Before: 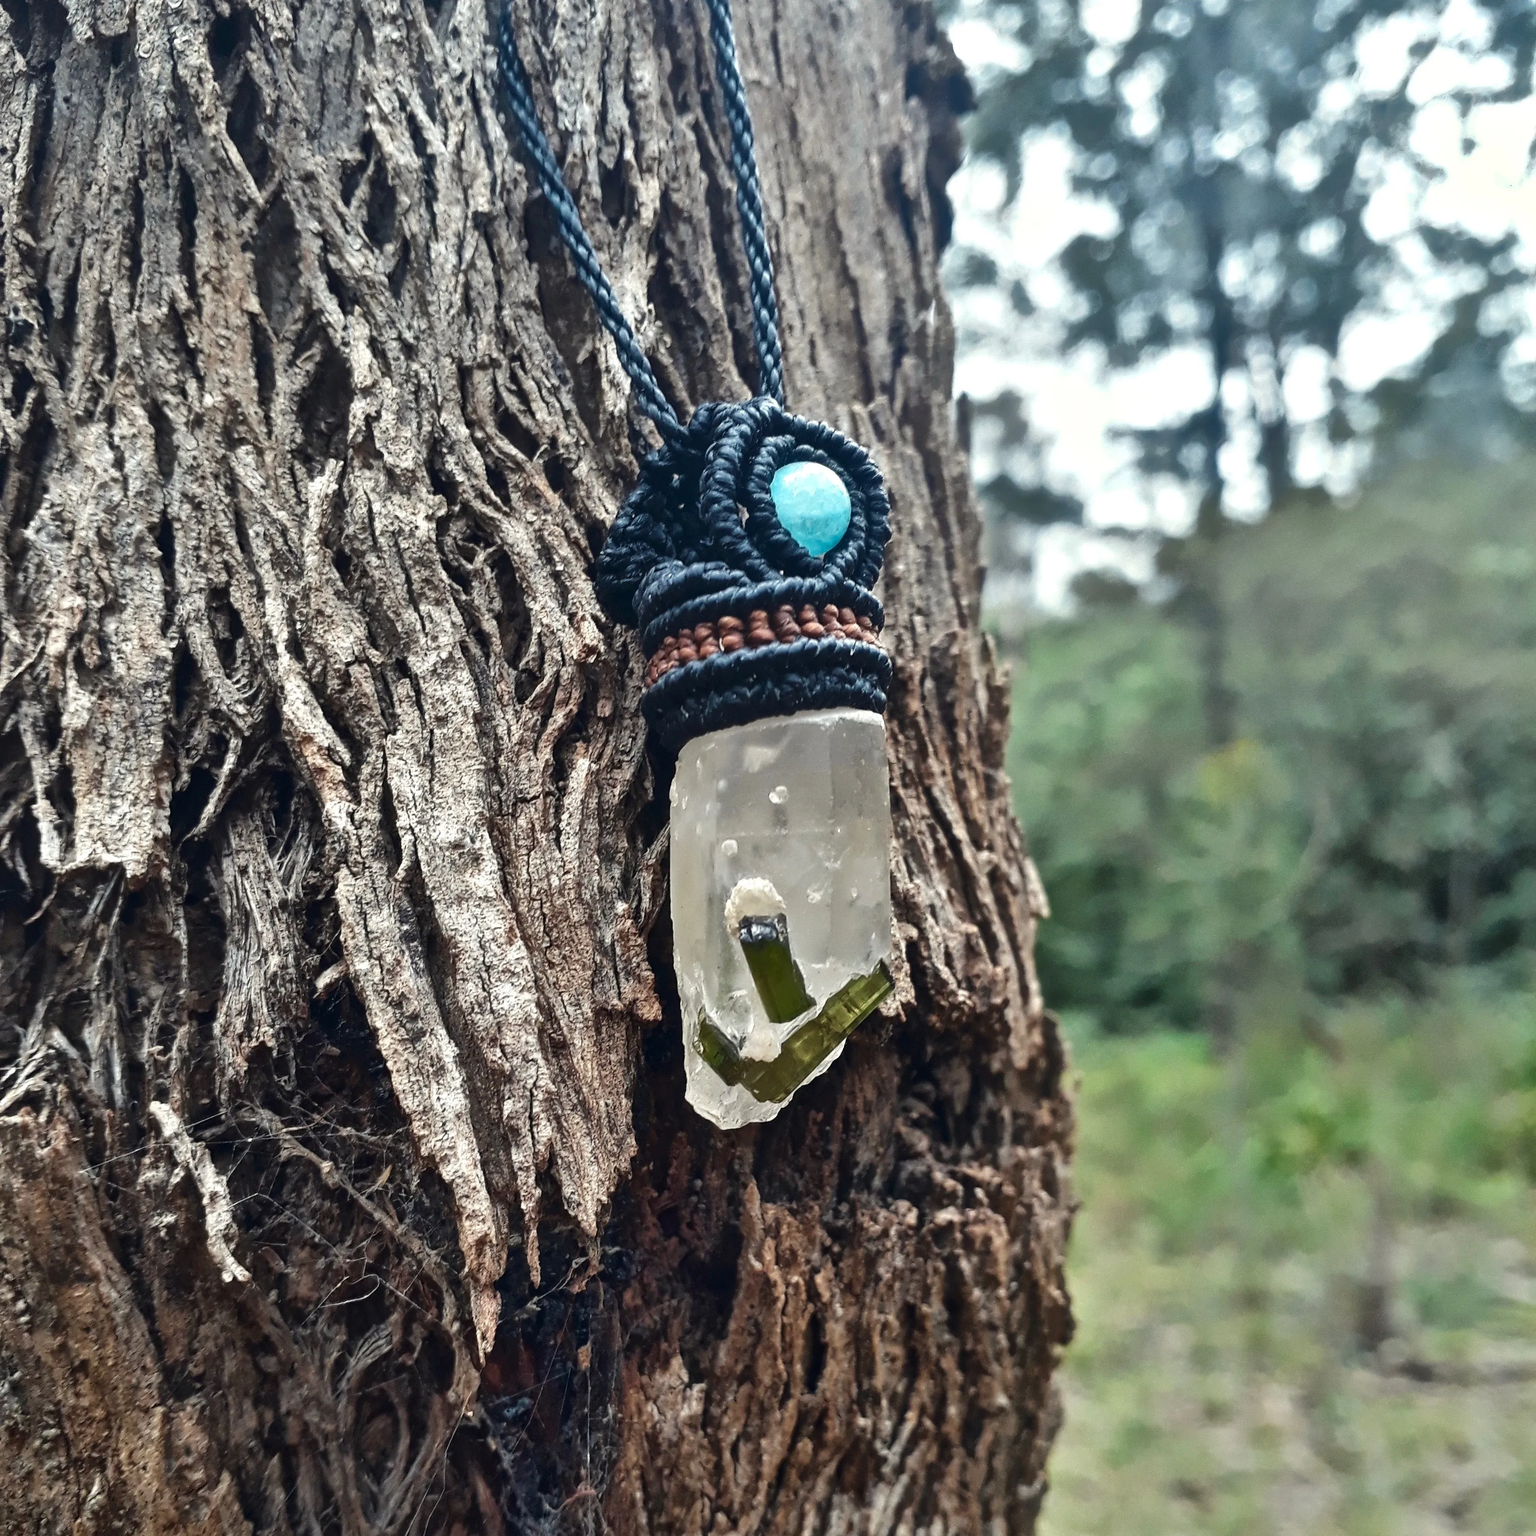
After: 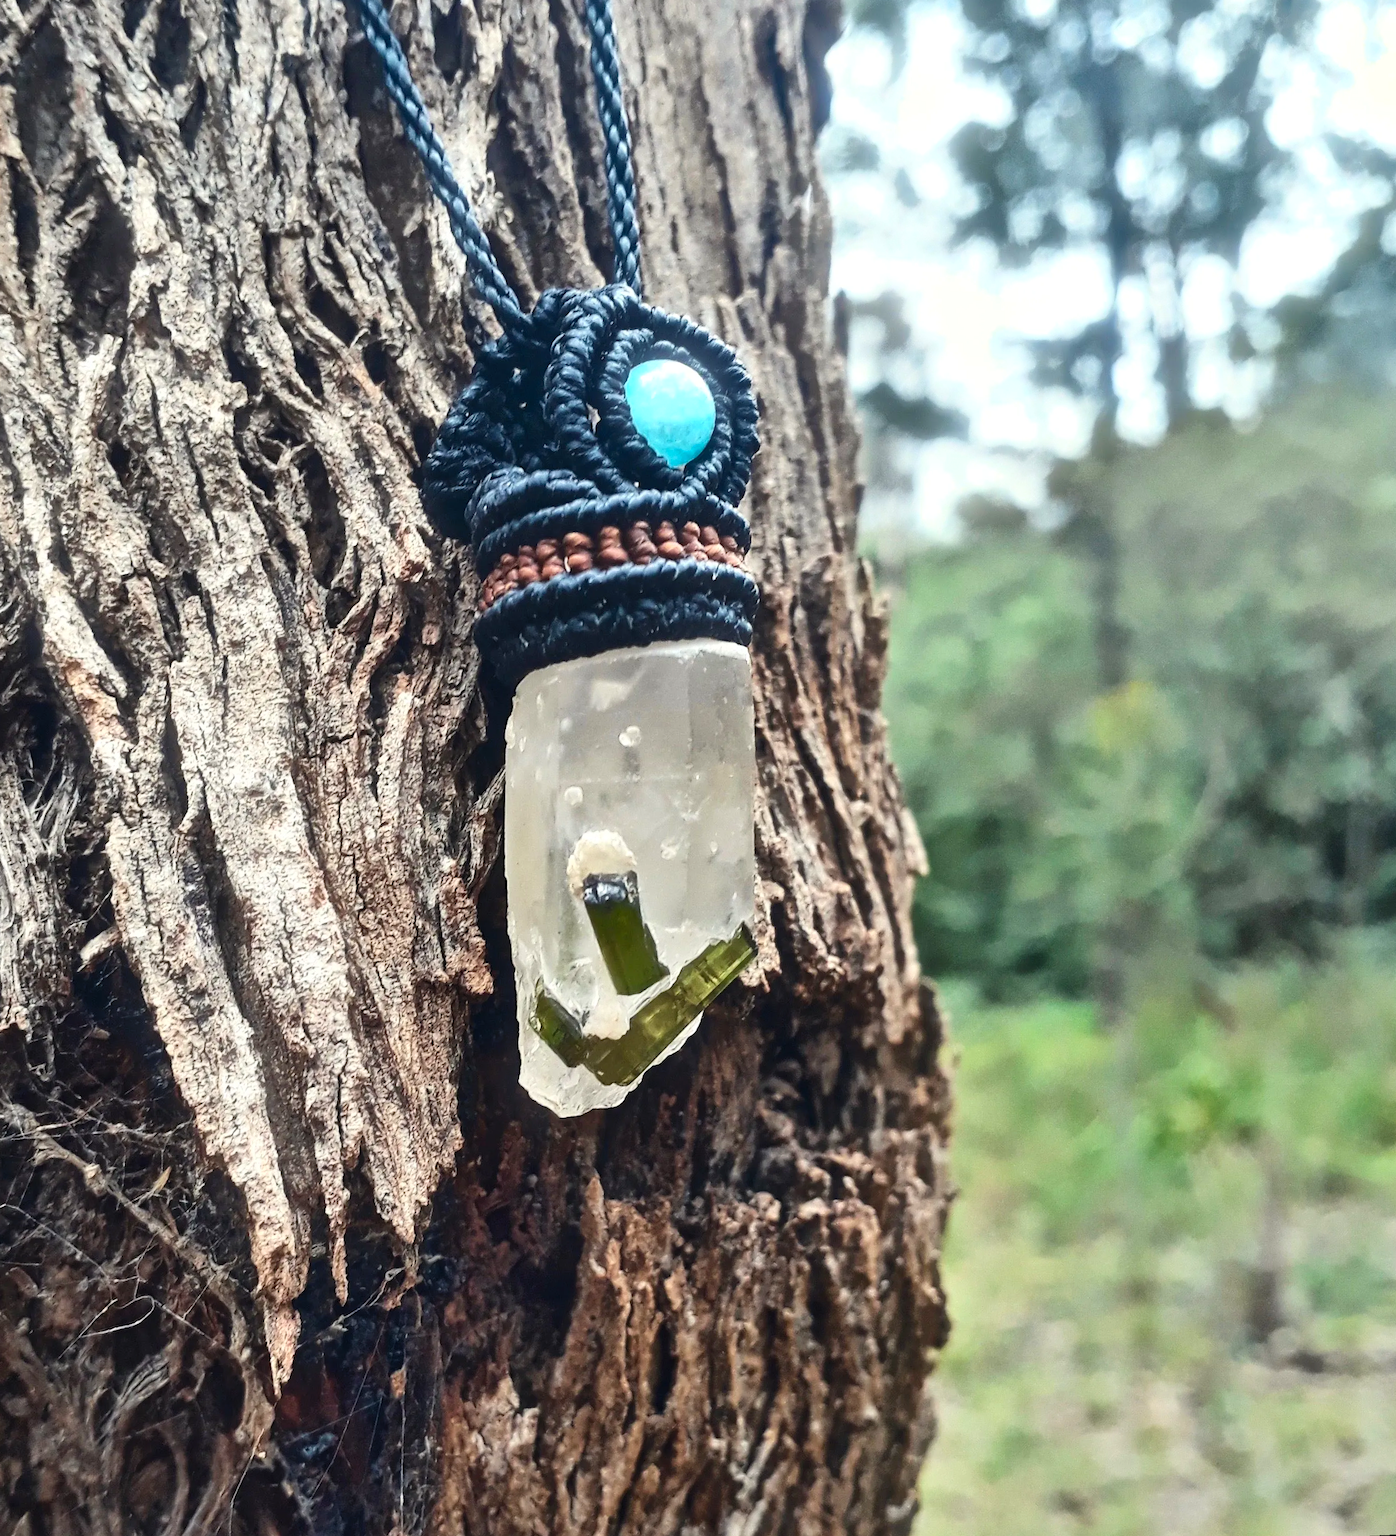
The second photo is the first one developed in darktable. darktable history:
crop and rotate: left 17.959%, top 5.771%, right 1.742%
rotate and perspective: rotation 0.679°, lens shift (horizontal) 0.136, crop left 0.009, crop right 0.991, crop top 0.078, crop bottom 0.95
bloom: size 9%, threshold 100%, strength 7%
contrast brightness saturation: contrast 0.2, brightness 0.16, saturation 0.22
